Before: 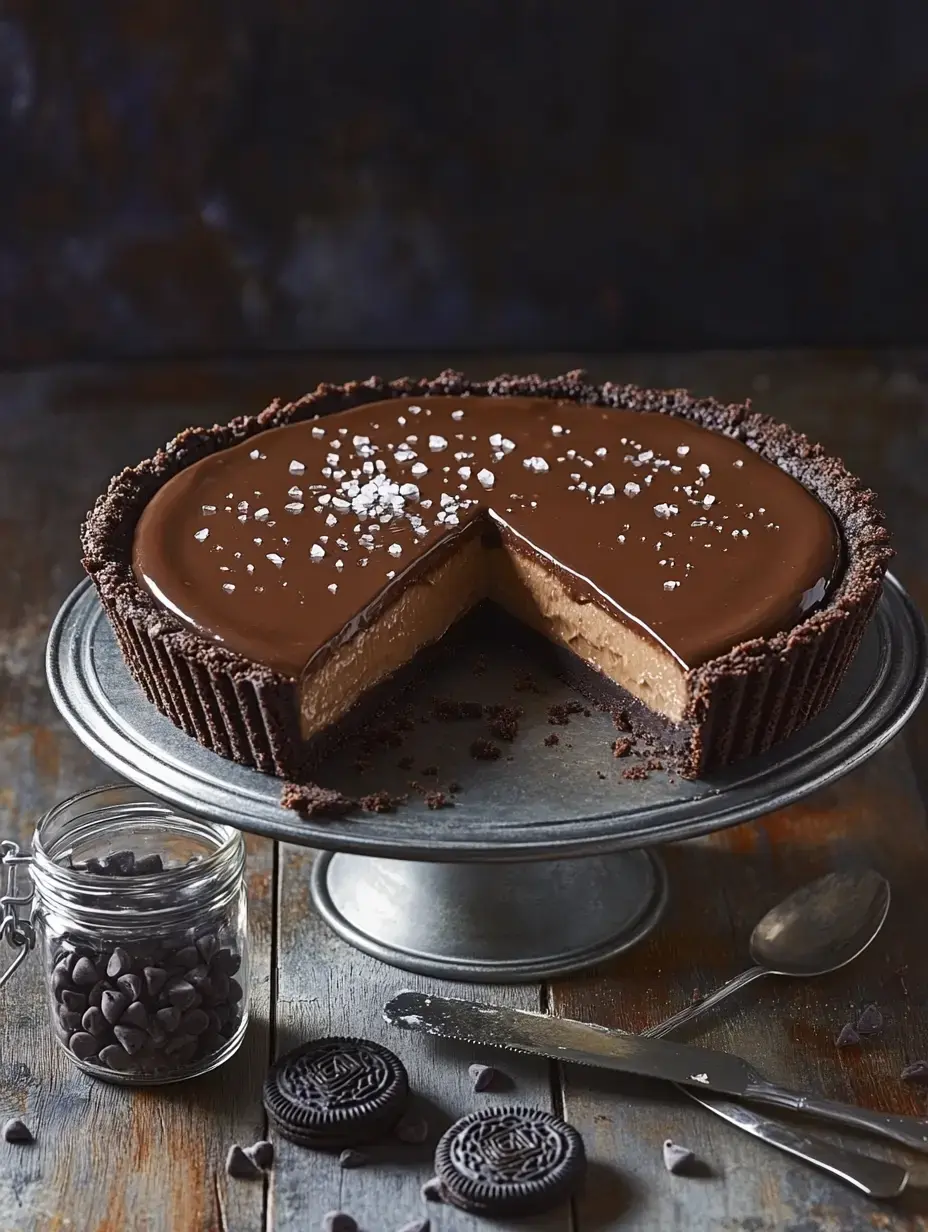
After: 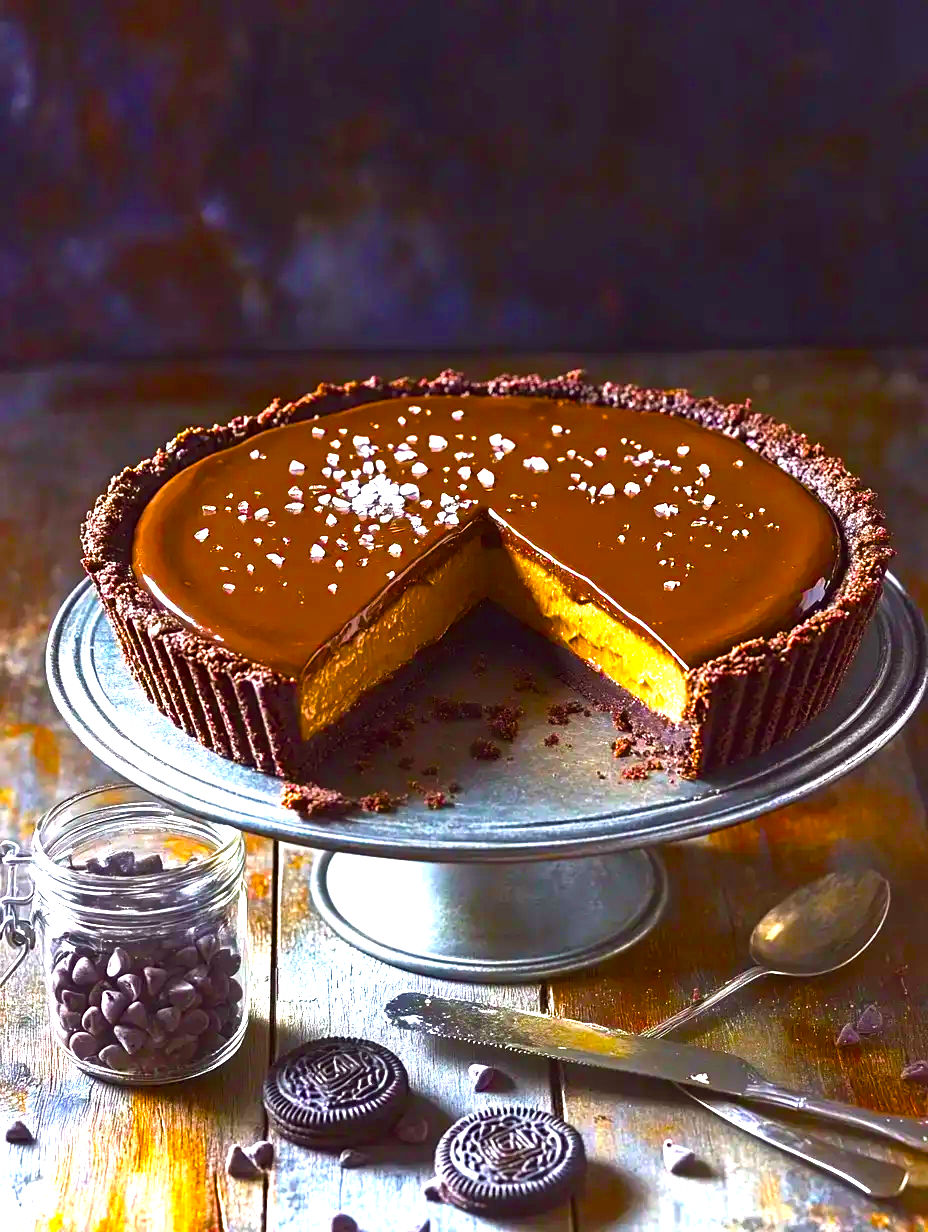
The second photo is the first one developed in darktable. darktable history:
graduated density: rotation 5.63°, offset 76.9
color balance: lift [1, 1.001, 0.999, 1.001], gamma [1, 1.004, 1.007, 0.993], gain [1, 0.991, 0.987, 1.013], contrast 7.5%, contrast fulcrum 10%, output saturation 115%
color balance rgb: linear chroma grading › global chroma 25%, perceptual saturation grading › global saturation 40%, perceptual brilliance grading › global brilliance 30%, global vibrance 40%
exposure: black level correction 0, exposure 1 EV, compensate exposure bias true, compensate highlight preservation false
